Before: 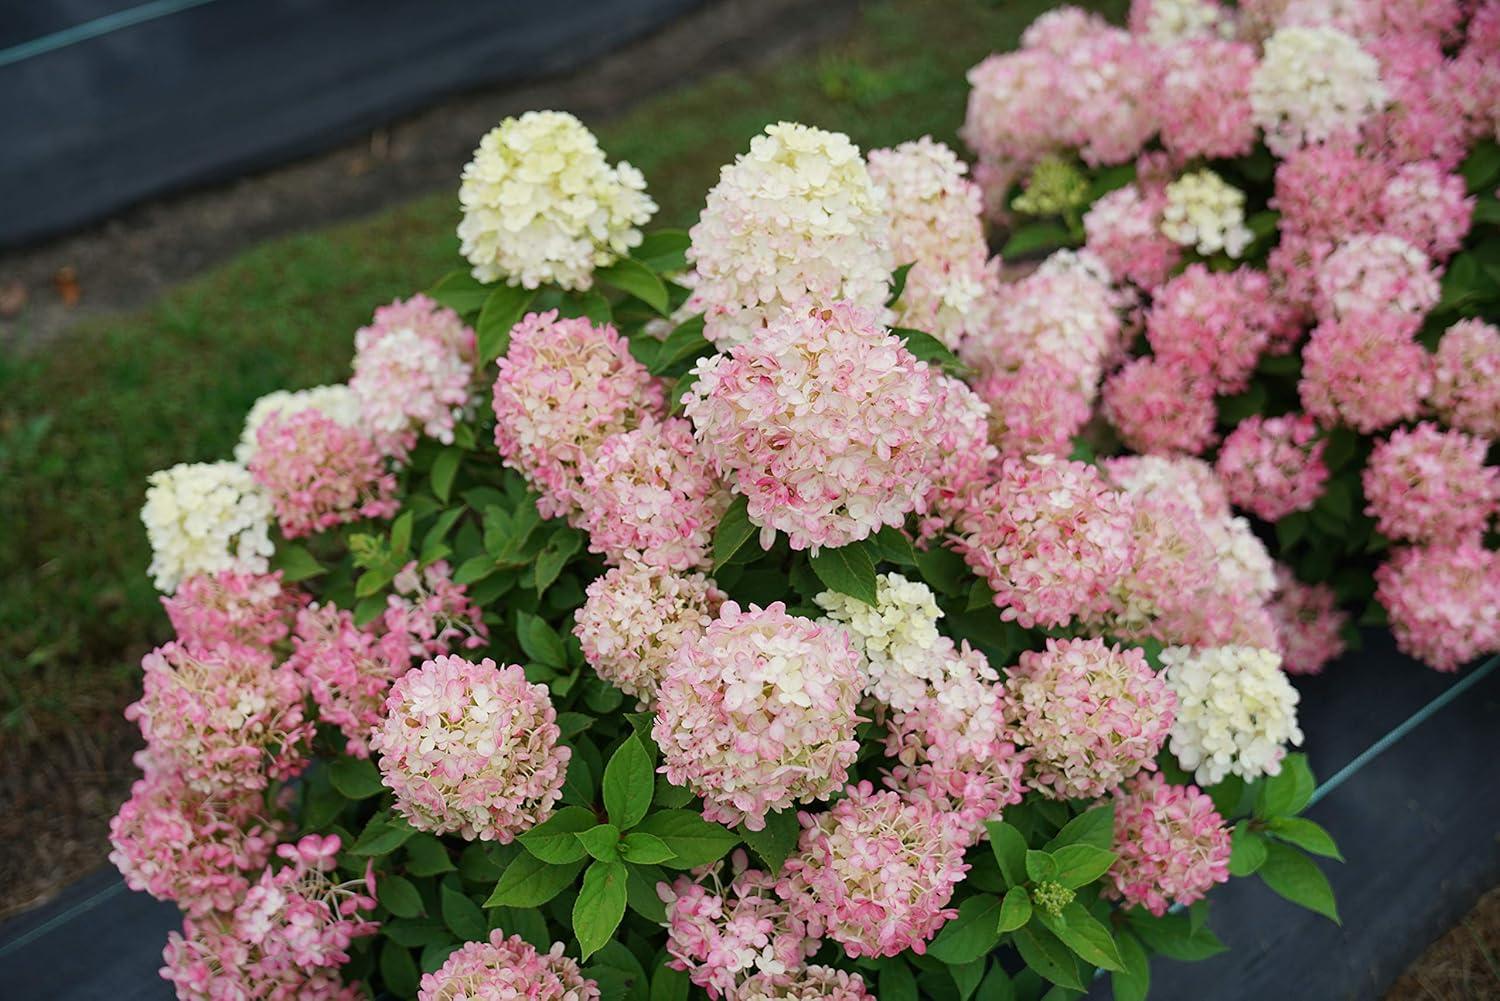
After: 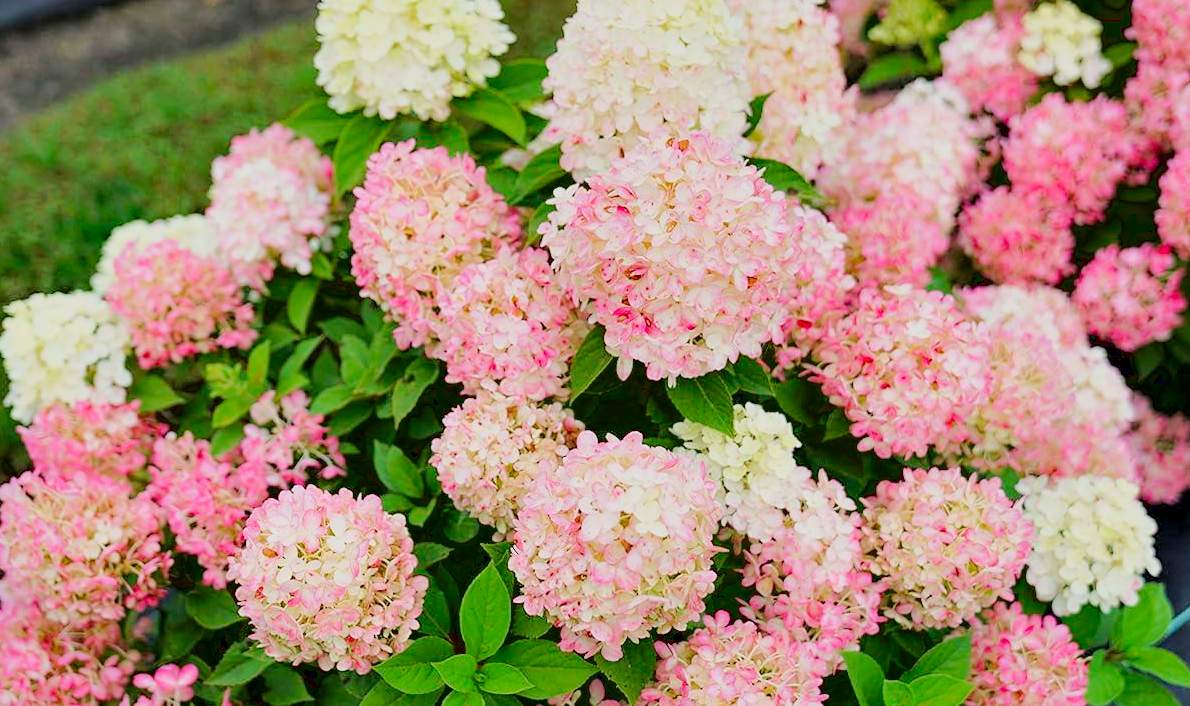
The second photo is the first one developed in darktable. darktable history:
contrast brightness saturation: saturation 0.12
exposure: black level correction -0.003, exposure 0.041 EV, compensate highlight preservation false
tone curve: curves: ch0 [(0, 0) (0.003, 0.004) (0.011, 0.015) (0.025, 0.033) (0.044, 0.058) (0.069, 0.091) (0.1, 0.131) (0.136, 0.178) (0.177, 0.232) (0.224, 0.294) (0.277, 0.362) (0.335, 0.434) (0.399, 0.512) (0.468, 0.582) (0.543, 0.646) (0.623, 0.713) (0.709, 0.783) (0.801, 0.876) (0.898, 0.938) (1, 1)], color space Lab, linked channels, preserve colors none
filmic rgb: middle gray luminance 4.3%, black relative exposure -13.1 EV, white relative exposure 5.05 EV, target black luminance 0%, hardness 5.15, latitude 59.63%, contrast 0.754, highlights saturation mix 4.77%, shadows ↔ highlights balance 25.61%, color science v5 (2021), contrast in shadows safe, contrast in highlights safe
shadows and highlights: radius 125.61, shadows 21.06, highlights -22.44, low approximation 0.01
tone equalizer: -8 EV -0.415 EV, -7 EV -0.384 EV, -6 EV -0.369 EV, -5 EV -0.251 EV, -3 EV 0.251 EV, -2 EV 0.351 EV, -1 EV 0.383 EV, +0 EV 0.417 EV
contrast equalizer: octaves 7, y [[0.609, 0.611, 0.615, 0.613, 0.607, 0.603], [0.504, 0.498, 0.496, 0.499, 0.506, 0.516], [0 ×6], [0 ×6], [0 ×6]], mix 0.532
crop: left 9.581%, top 17.077%, right 11.065%, bottom 12.309%
